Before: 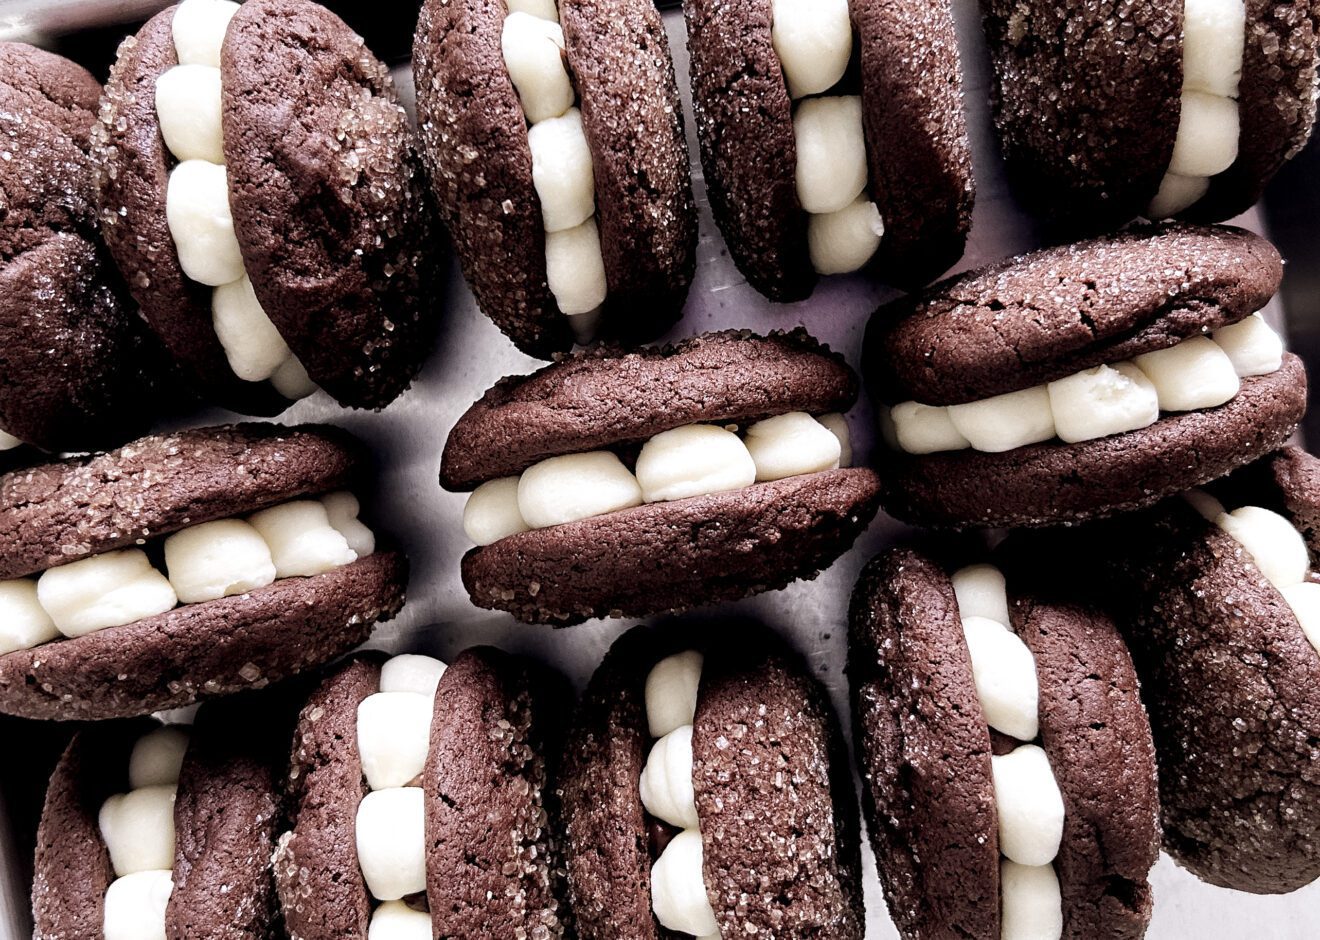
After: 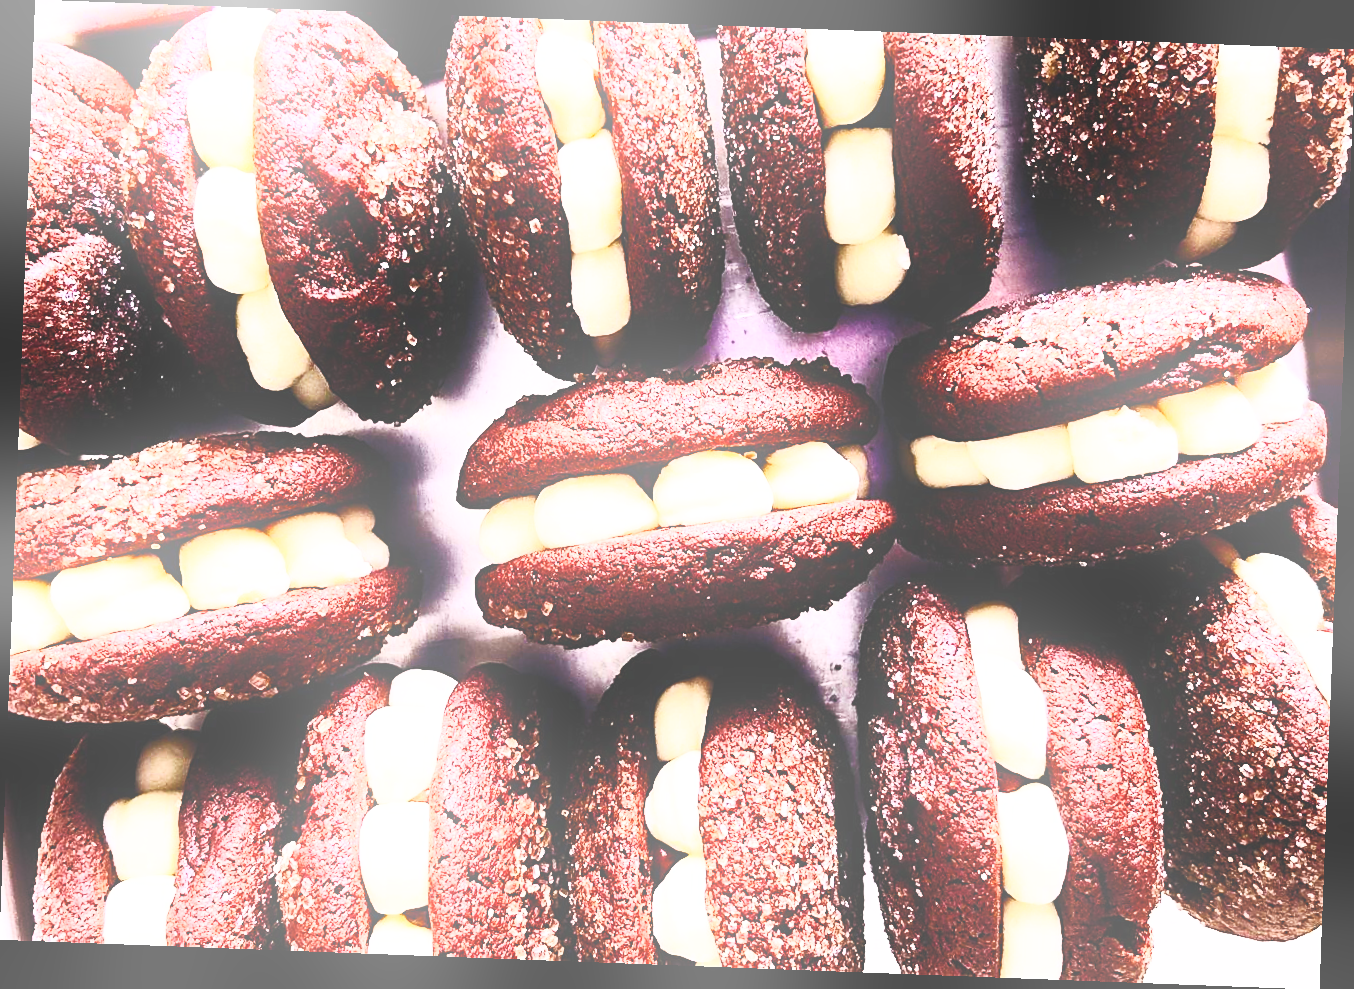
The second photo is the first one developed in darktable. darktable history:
rotate and perspective: rotation 2.17°, automatic cropping off
bloom: on, module defaults
white balance: emerald 1
contrast brightness saturation: contrast 0.62, brightness 0.34, saturation 0.14
base curve: curves: ch0 [(0, 0) (0.028, 0.03) (0.121, 0.232) (0.46, 0.748) (0.859, 0.968) (1, 1)], preserve colors none
sharpen: radius 1.864, amount 0.398, threshold 1.271
color correction: saturation 1.34
